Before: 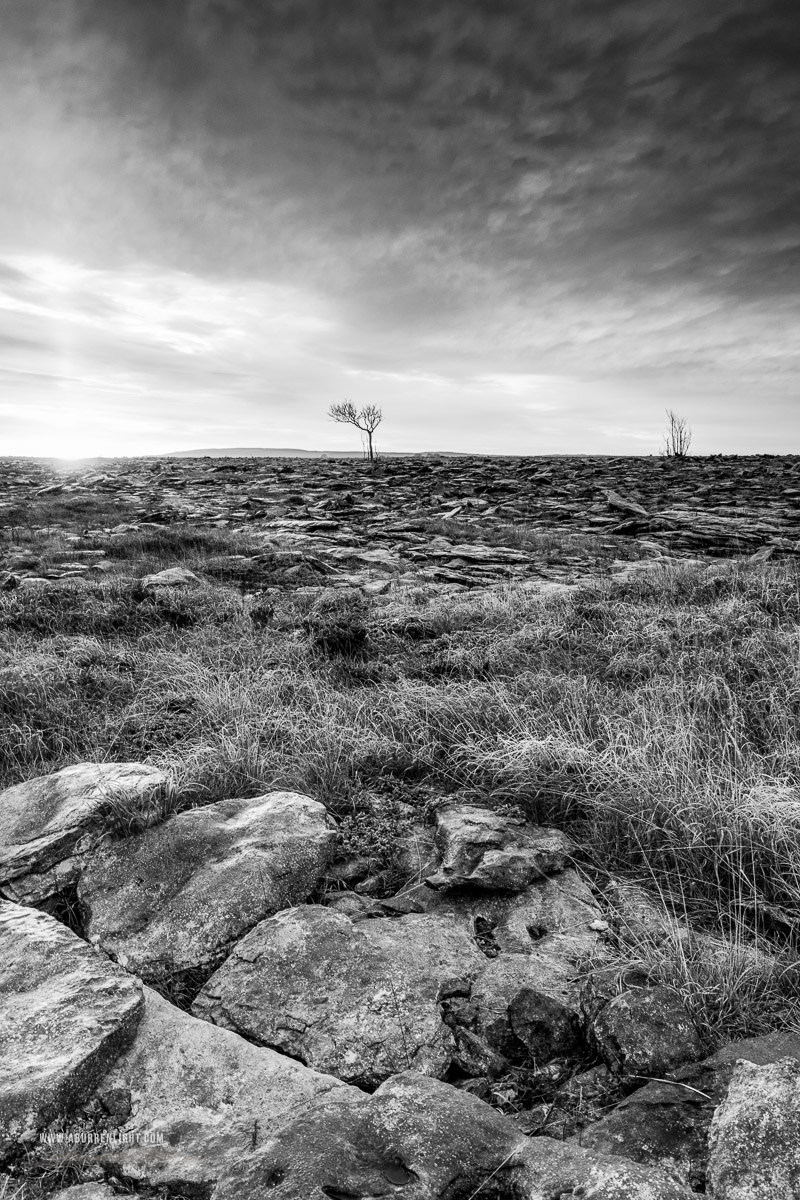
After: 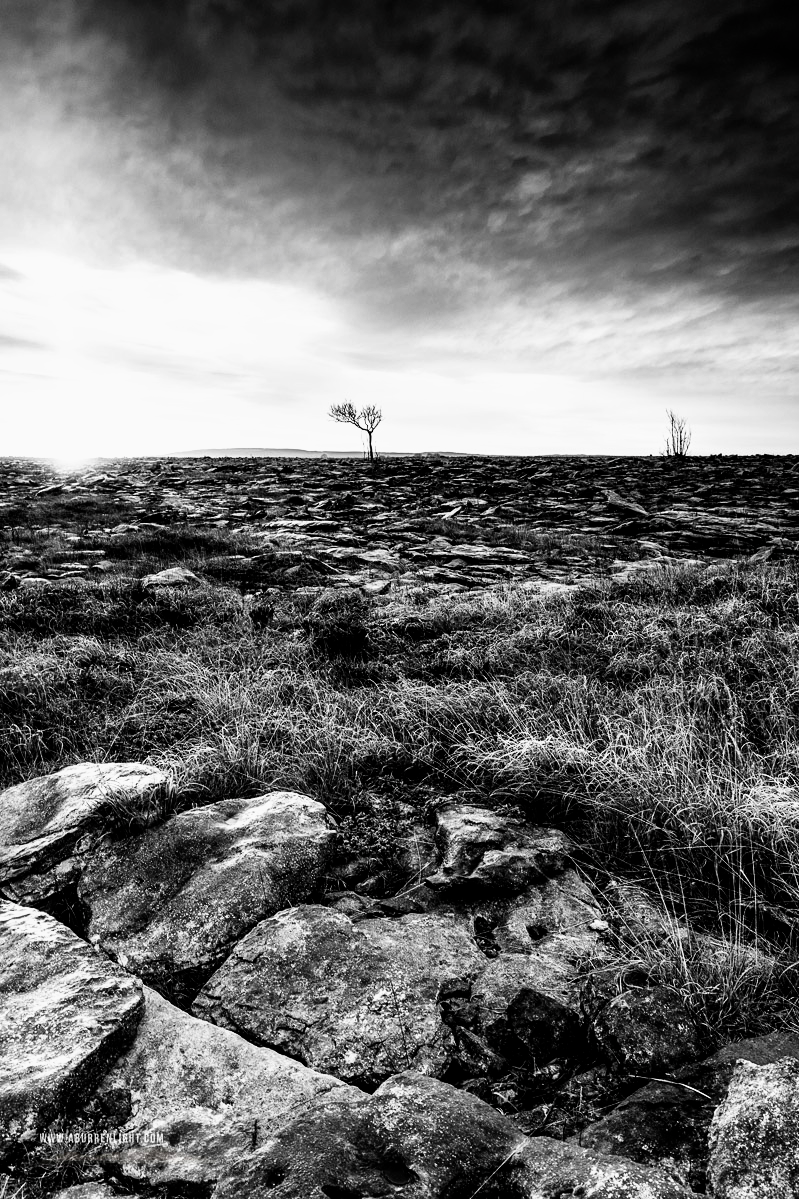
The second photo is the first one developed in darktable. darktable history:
crop and rotate: left 0.08%, bottom 0.01%
filmic rgb: black relative exposure -8.18 EV, white relative exposure 2.2 EV, target white luminance 99.882%, hardness 7.16, latitude 74.35%, contrast 1.323, highlights saturation mix -2.93%, shadows ↔ highlights balance 29.99%
contrast brightness saturation: contrast 0.121, brightness -0.118, saturation 0.199
tone curve: curves: ch0 [(0, 0) (0.059, 0.027) (0.162, 0.125) (0.304, 0.279) (0.547, 0.532) (0.828, 0.815) (1, 0.983)]; ch1 [(0, 0) (0.23, 0.166) (0.34, 0.308) (0.371, 0.337) (0.429, 0.411) (0.477, 0.462) (0.499, 0.498) (0.529, 0.537) (0.559, 0.582) (0.743, 0.798) (1, 1)]; ch2 [(0, 0) (0.431, 0.414) (0.498, 0.503) (0.524, 0.528) (0.568, 0.546) (0.6, 0.597) (0.634, 0.645) (0.728, 0.742) (1, 1)], preserve colors none
